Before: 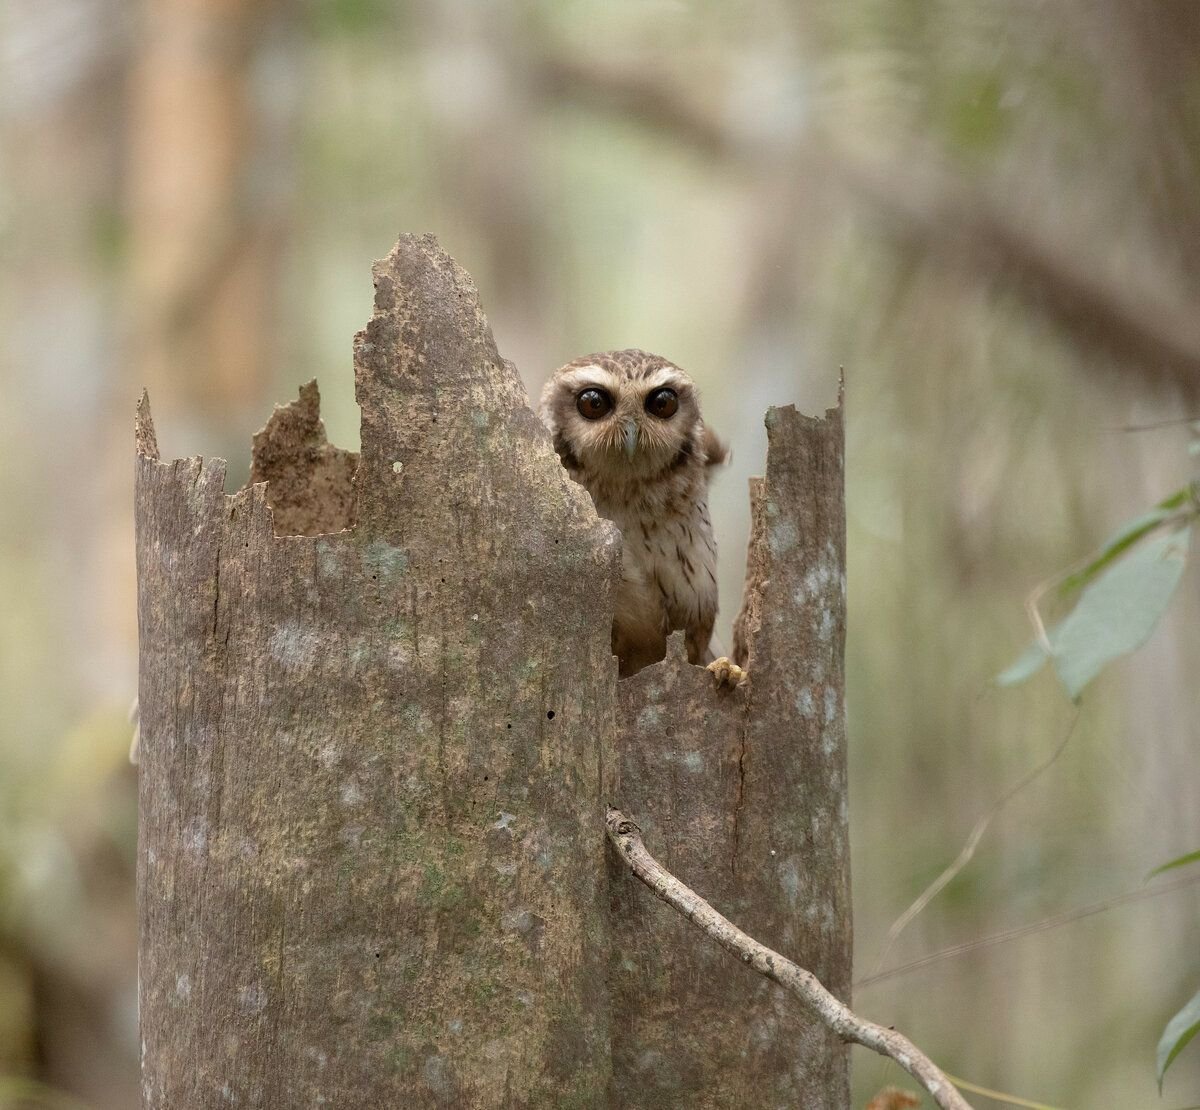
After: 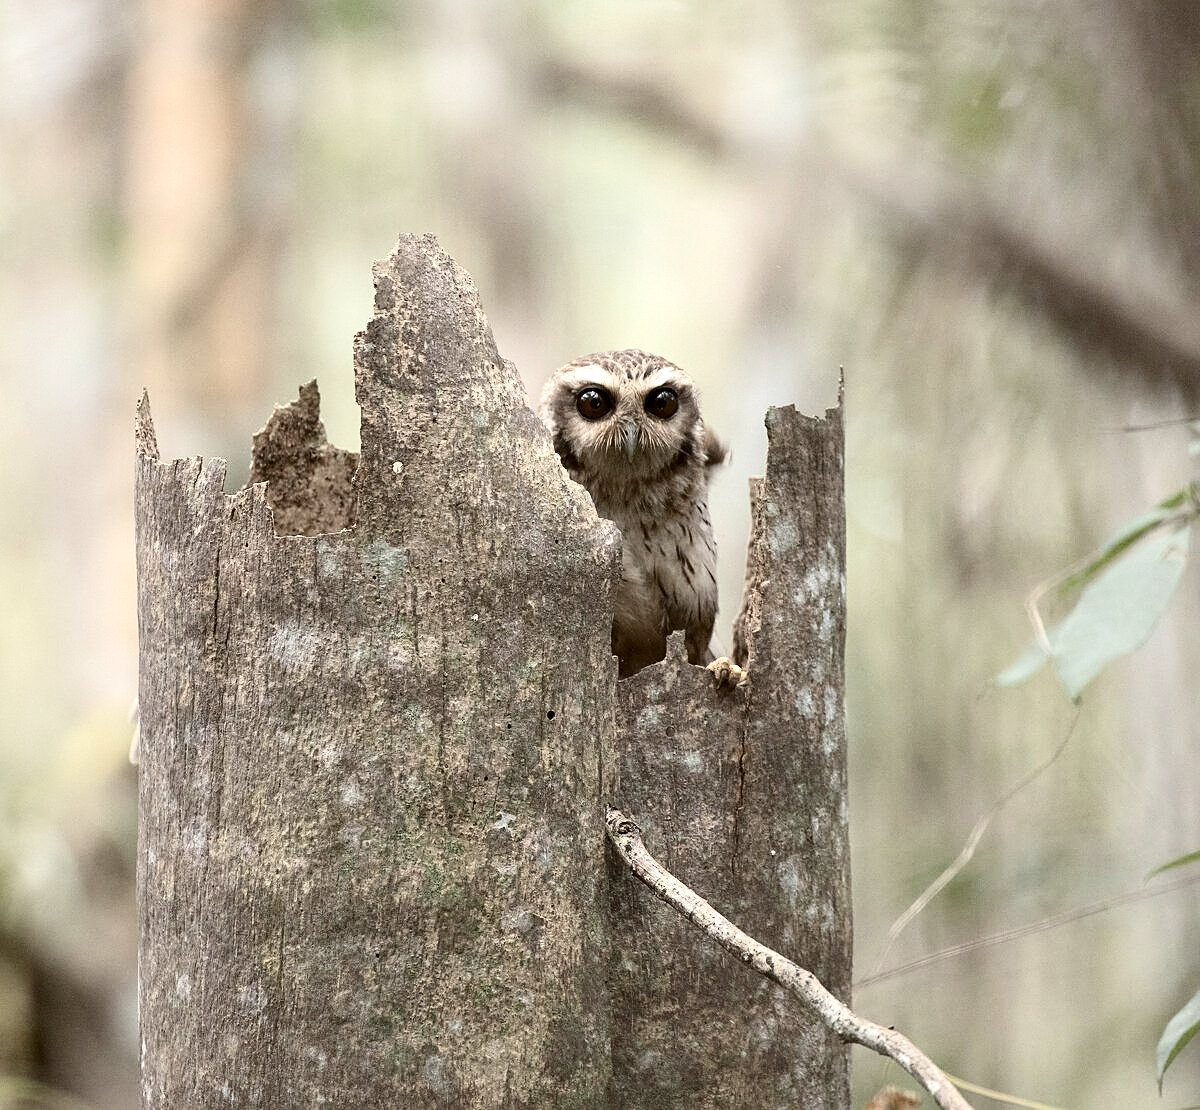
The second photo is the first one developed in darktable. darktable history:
contrast brightness saturation: contrast 0.25, saturation -0.314
sharpen: on, module defaults
exposure: black level correction 0.001, exposure 0.5 EV, compensate highlight preservation false
